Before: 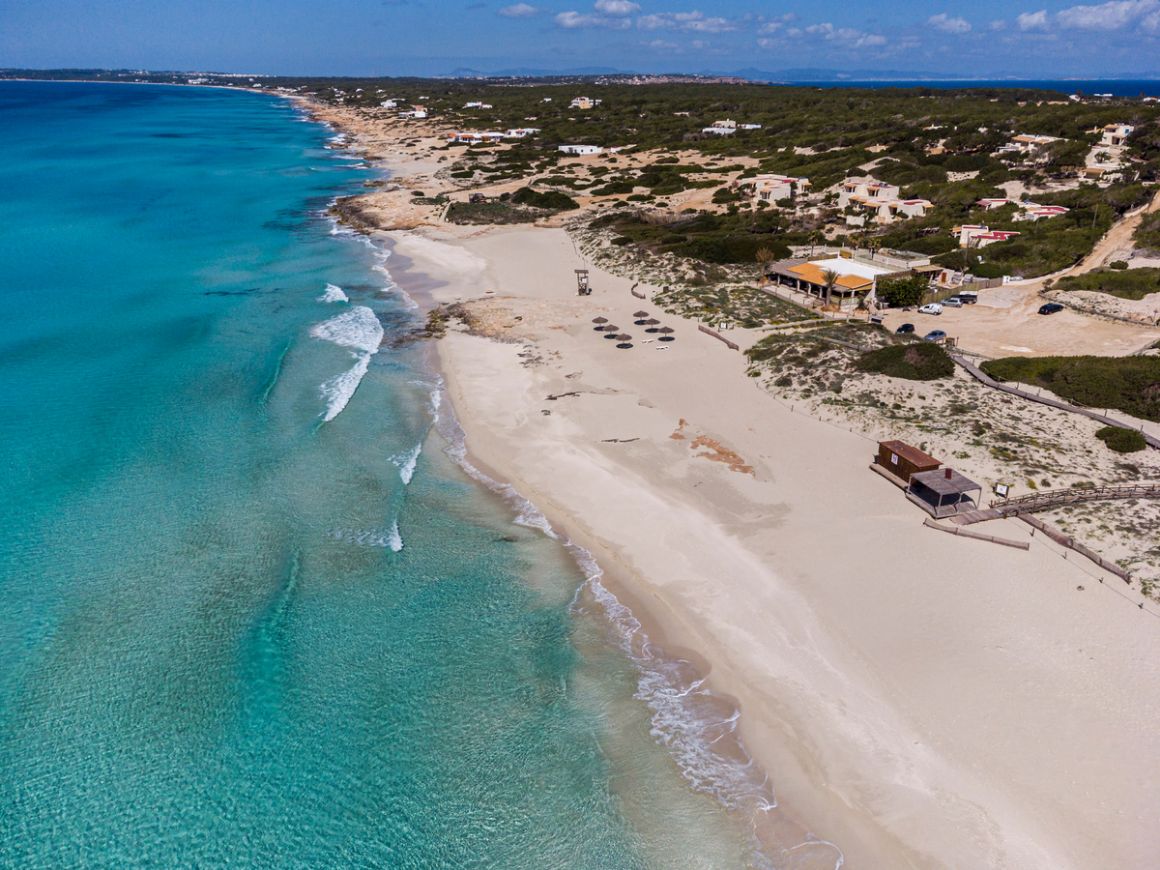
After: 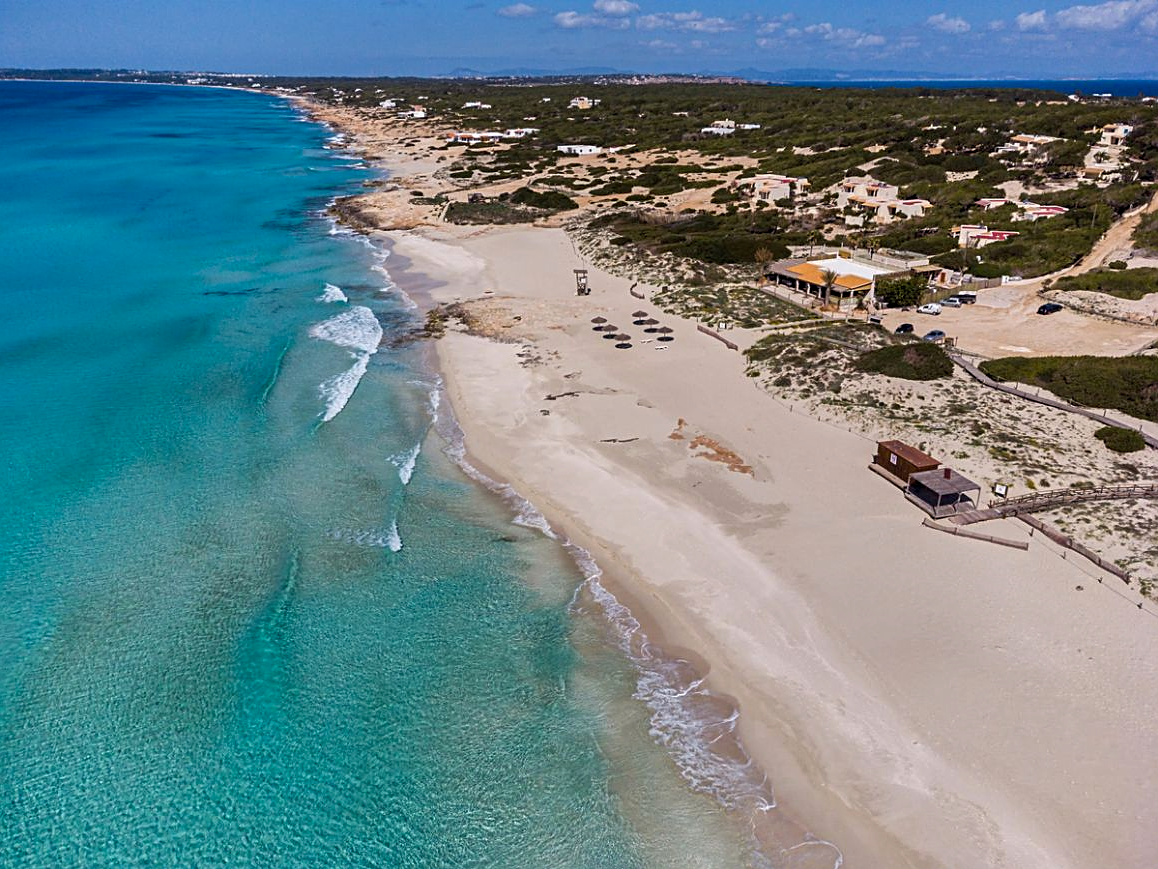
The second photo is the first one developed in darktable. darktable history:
crop and rotate: left 0.1%, bottom 0.002%
sharpen: on, module defaults
color balance rgb: perceptual saturation grading › global saturation 0.72%, global vibrance 14.767%
shadows and highlights: low approximation 0.01, soften with gaussian
